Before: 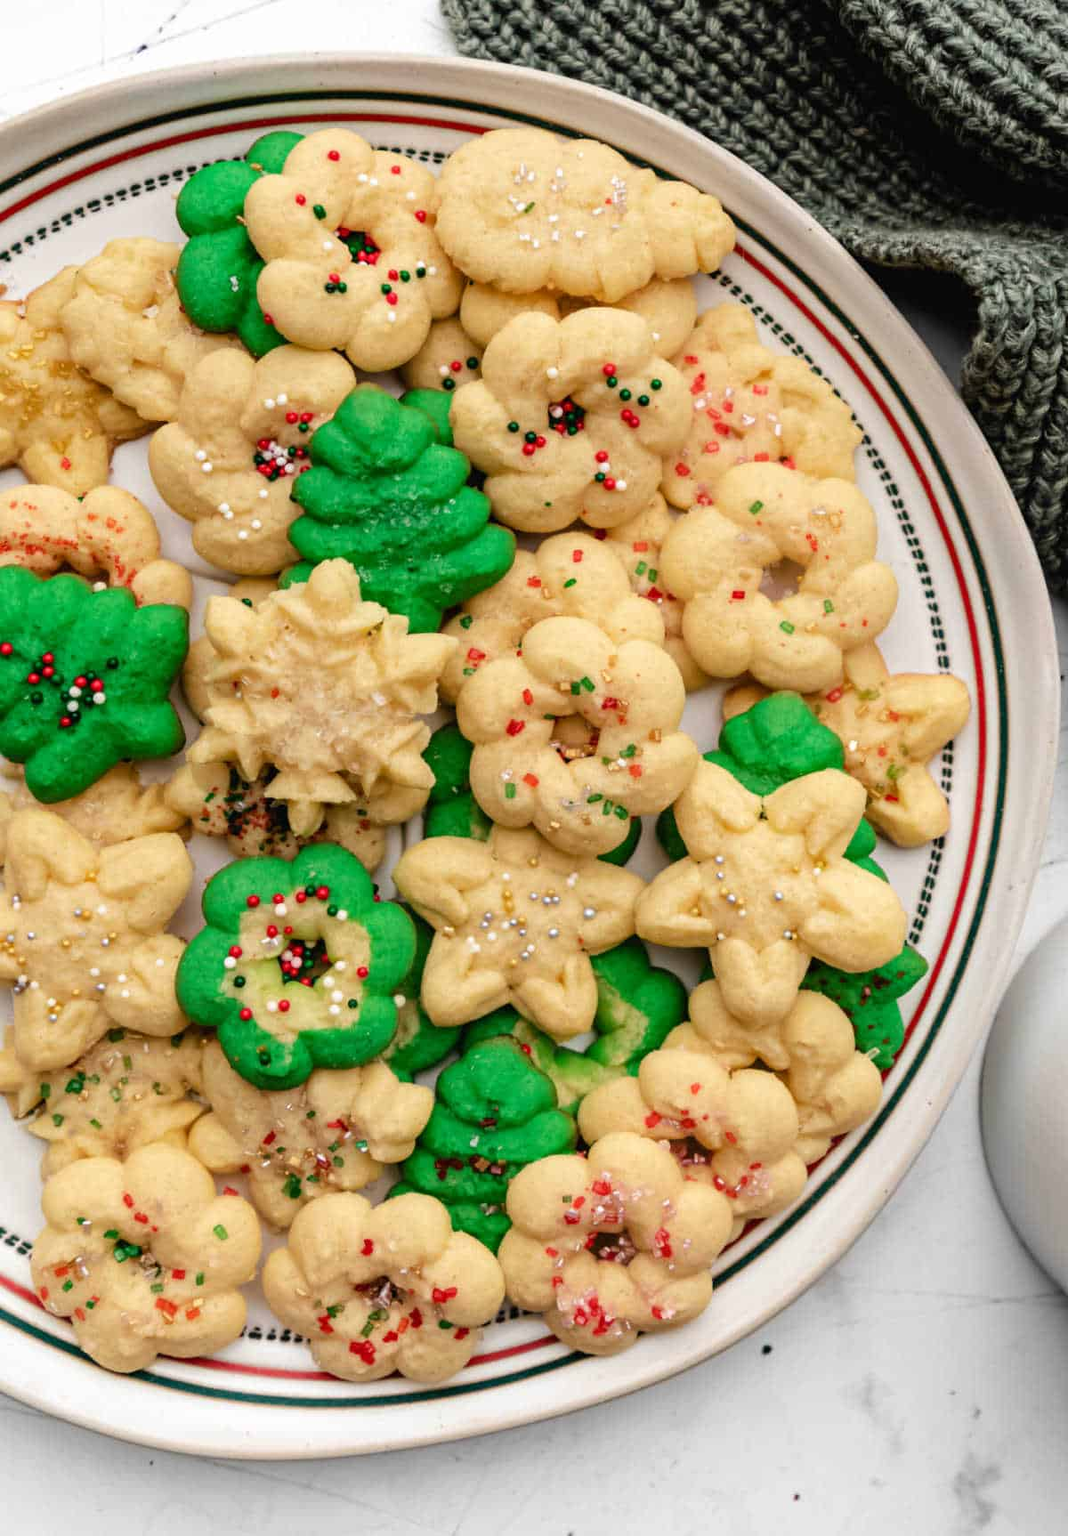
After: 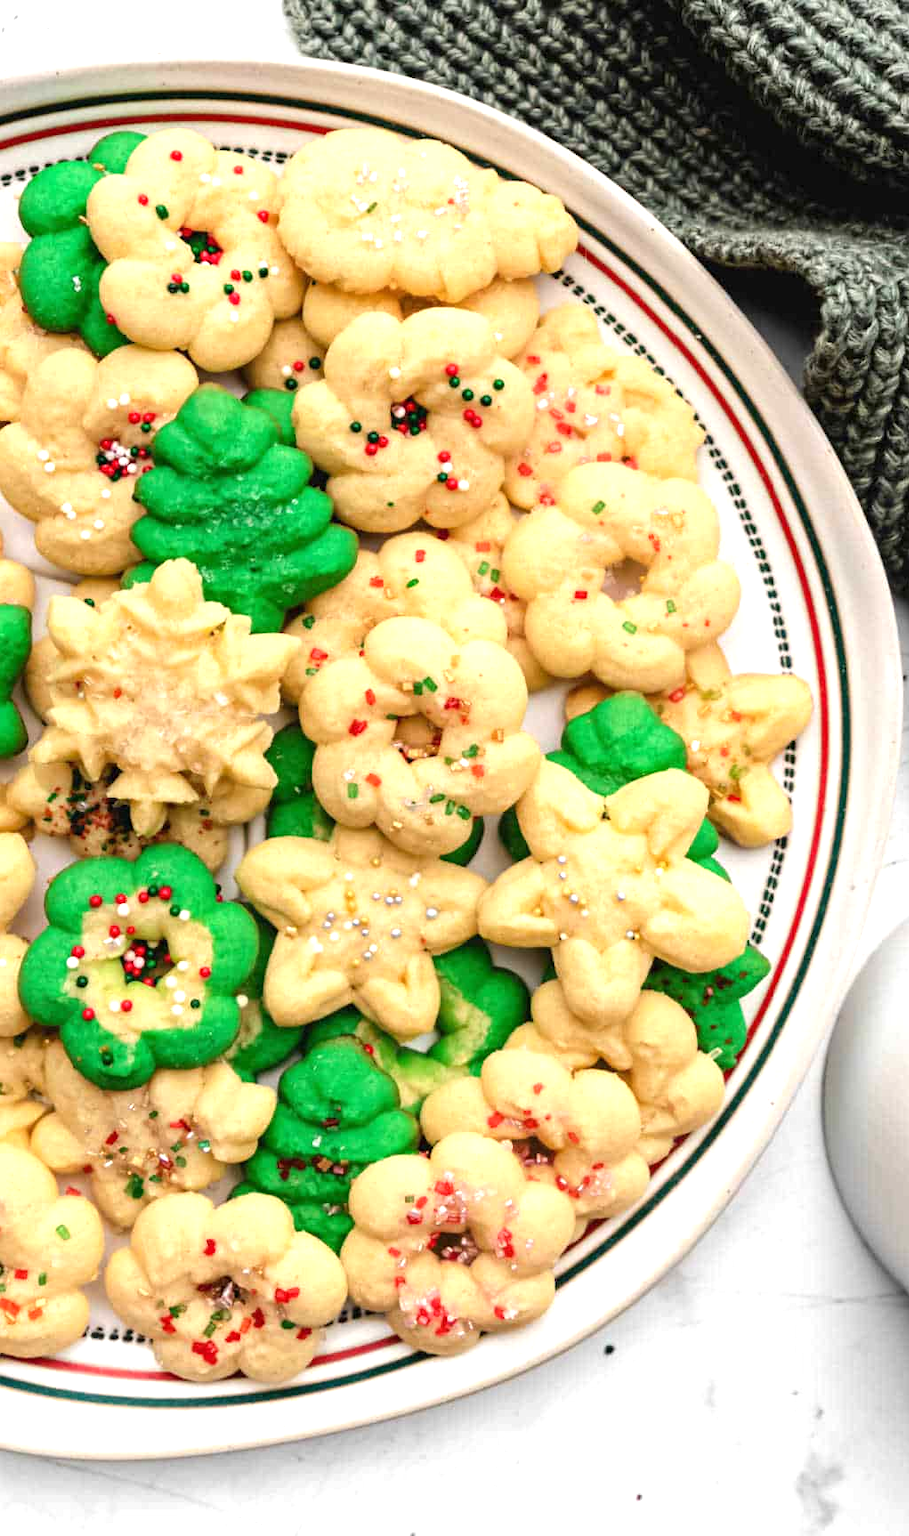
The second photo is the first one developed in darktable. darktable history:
exposure: black level correction 0, exposure 0.699 EV, compensate exposure bias true, compensate highlight preservation false
crop and rotate: left 14.809%
